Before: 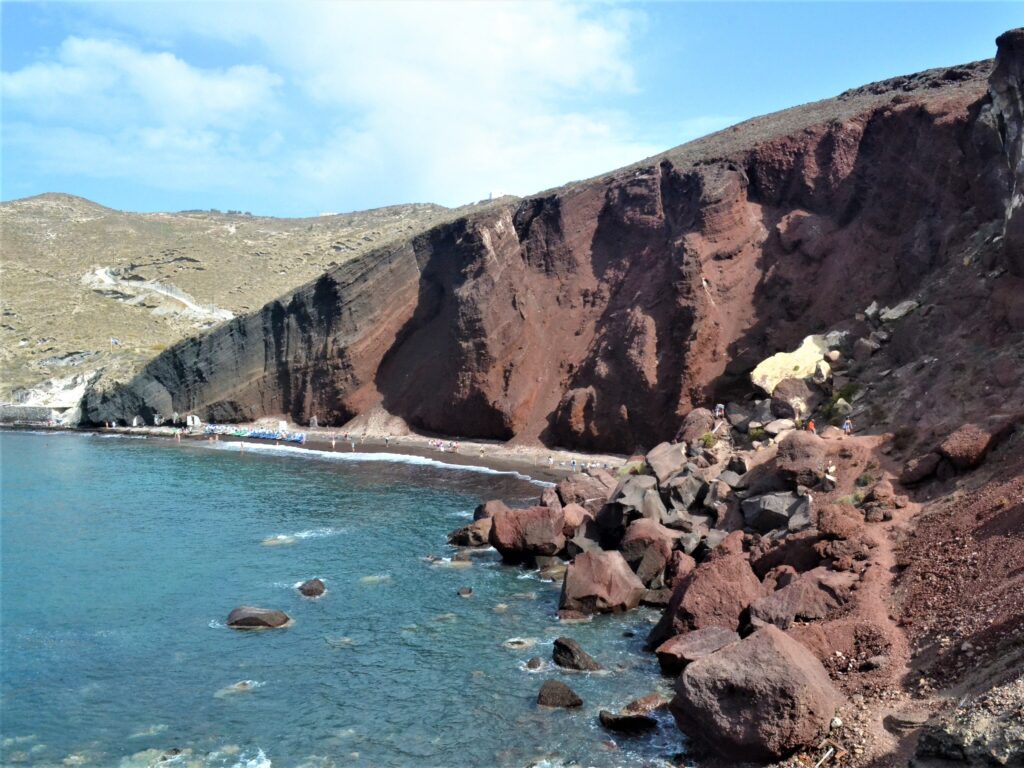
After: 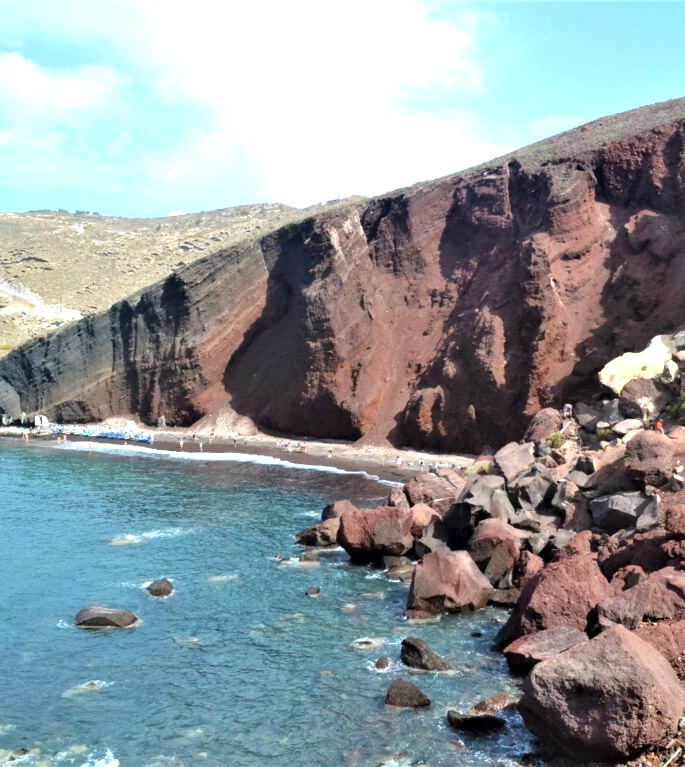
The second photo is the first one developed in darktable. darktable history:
exposure: exposure 0.513 EV, compensate highlight preservation false
crop and rotate: left 14.896%, right 18.14%
